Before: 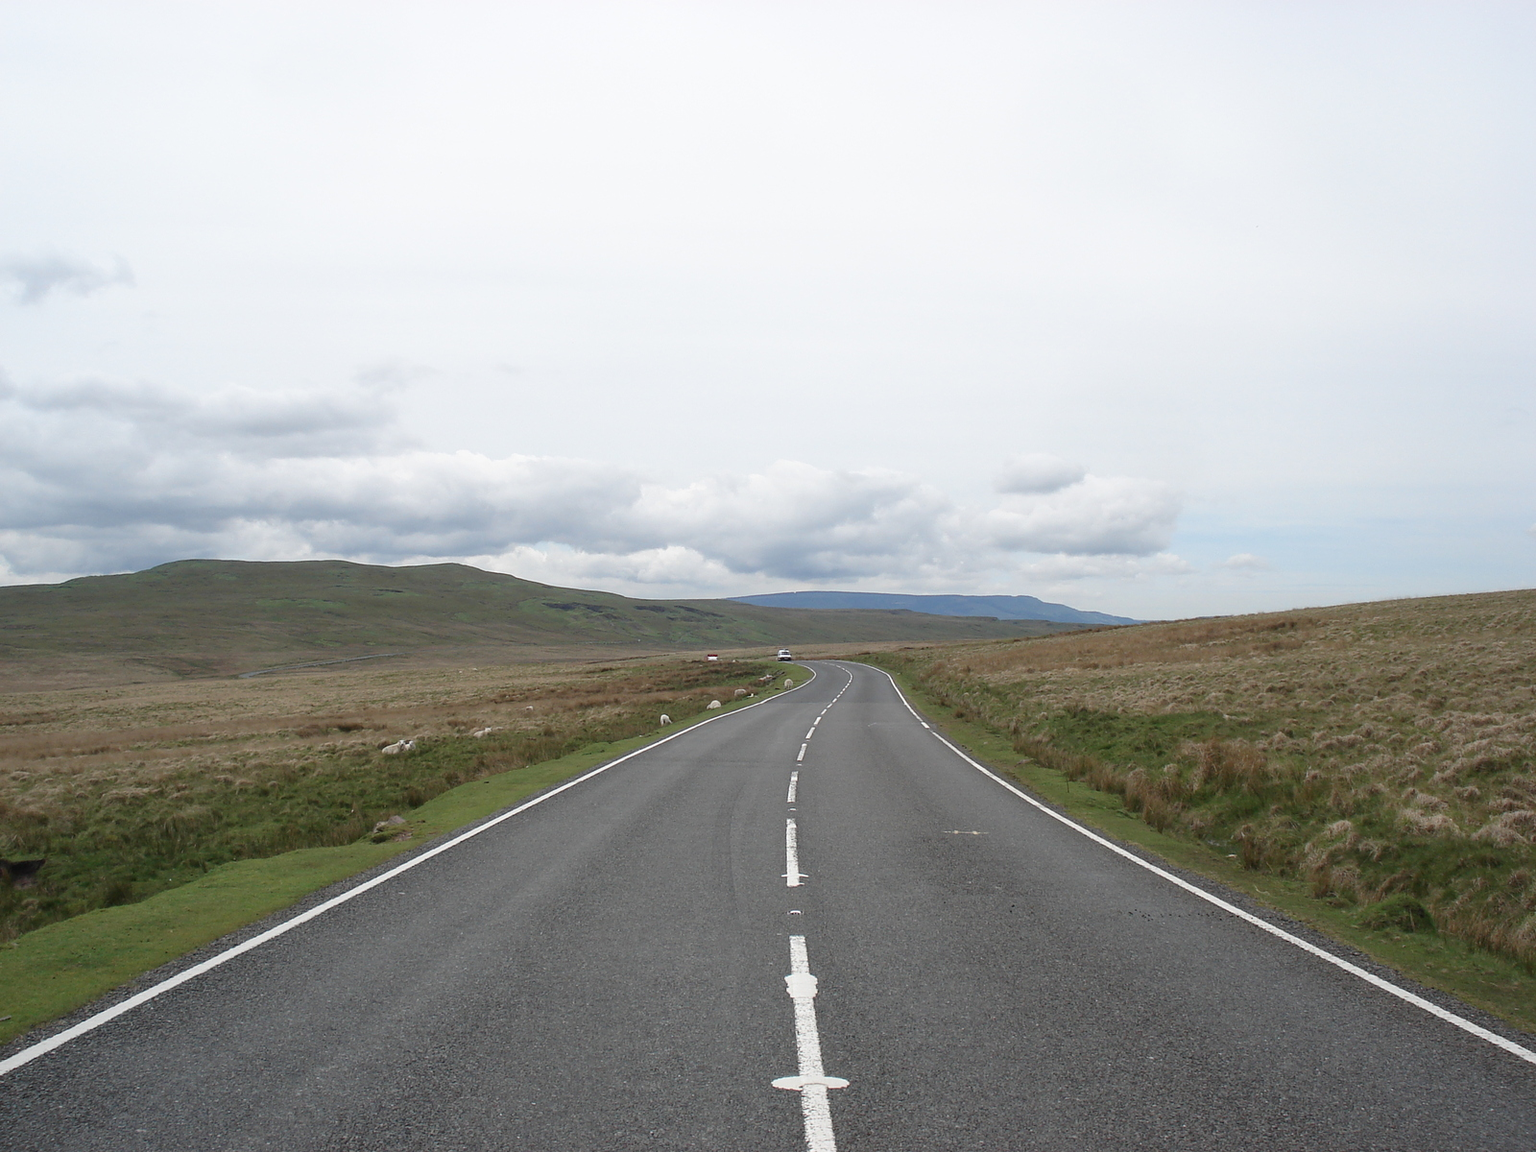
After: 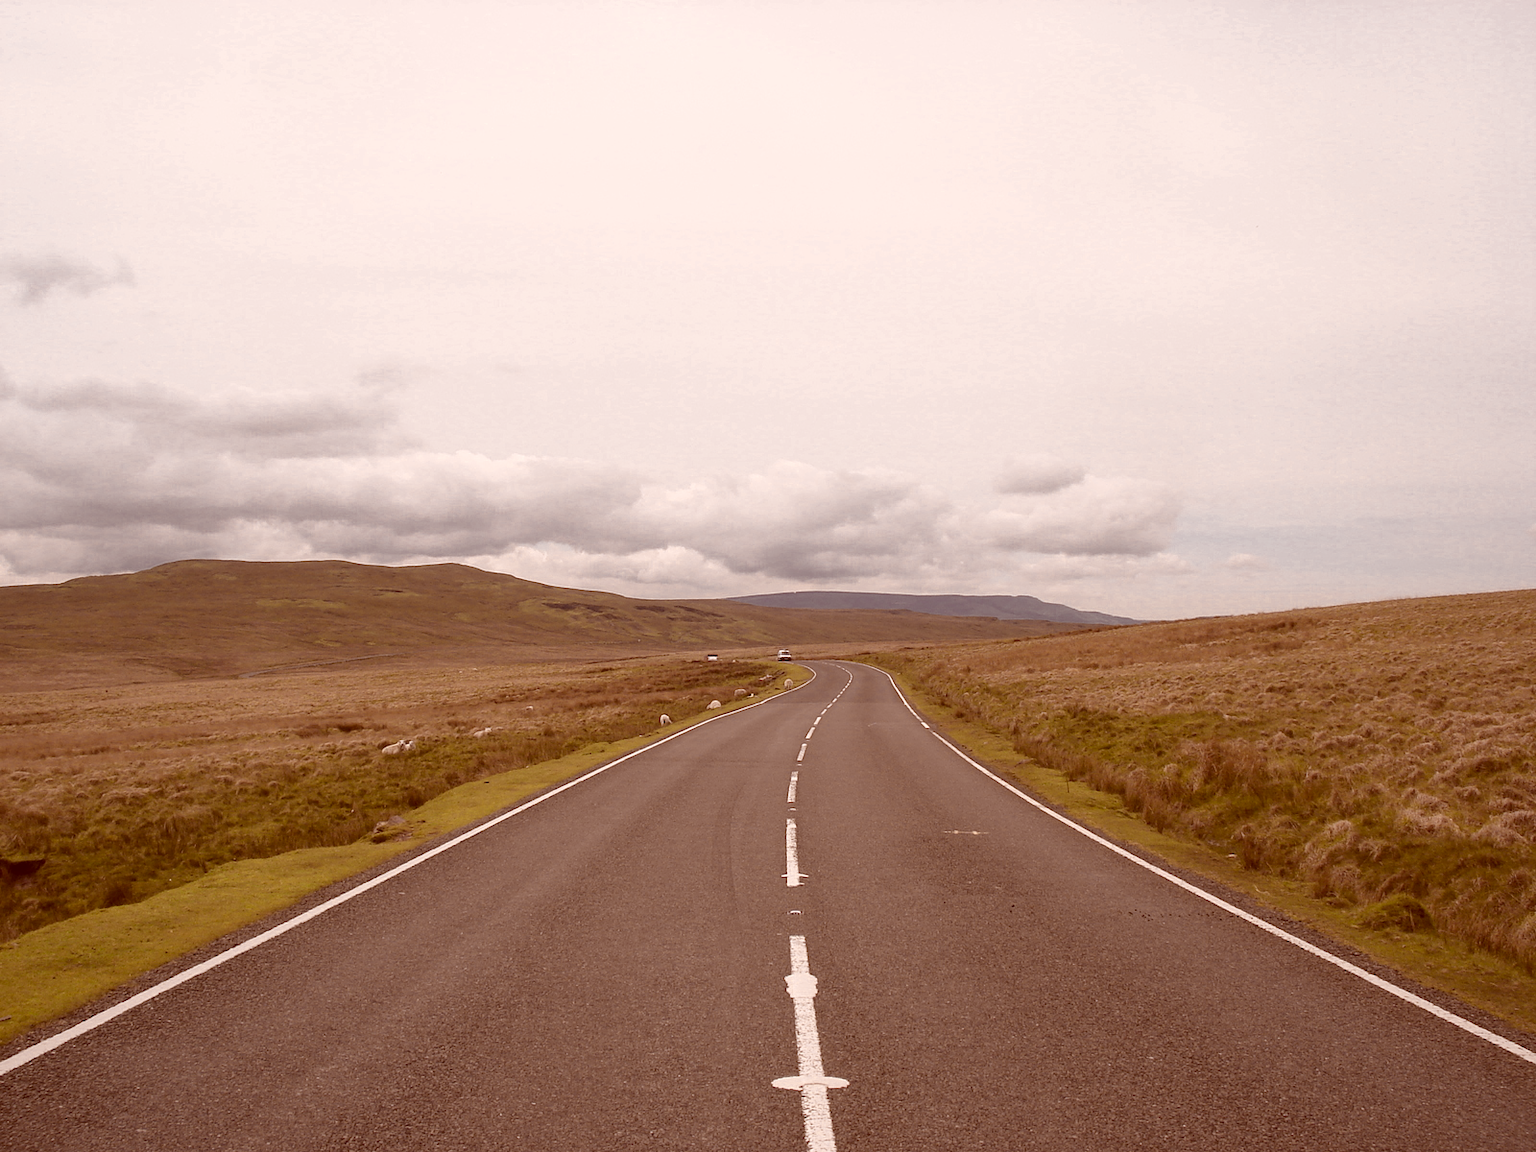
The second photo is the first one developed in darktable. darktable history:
color correction: highlights a* 9.03, highlights b* 8.71, shadows a* 40, shadows b* 40, saturation 0.8
color zones: curves: ch0 [(0.004, 0.306) (0.107, 0.448) (0.252, 0.656) (0.41, 0.398) (0.595, 0.515) (0.768, 0.628)]; ch1 [(0.07, 0.323) (0.151, 0.452) (0.252, 0.608) (0.346, 0.221) (0.463, 0.189) (0.61, 0.368) (0.735, 0.395) (0.921, 0.412)]; ch2 [(0, 0.476) (0.132, 0.512) (0.243, 0.512) (0.397, 0.48) (0.522, 0.376) (0.634, 0.536) (0.761, 0.46)]
